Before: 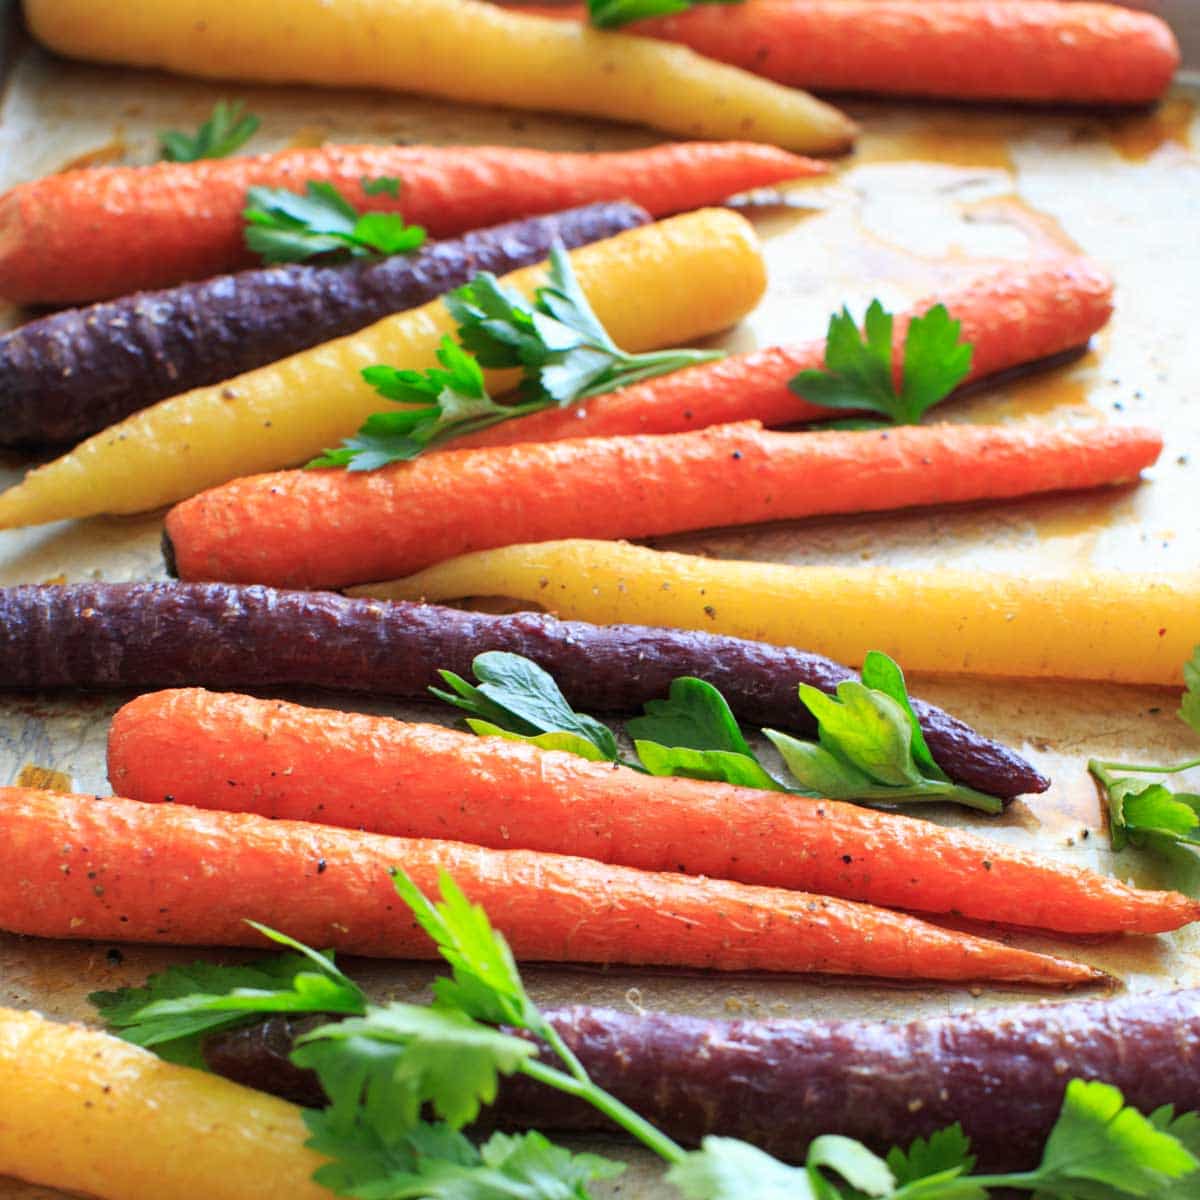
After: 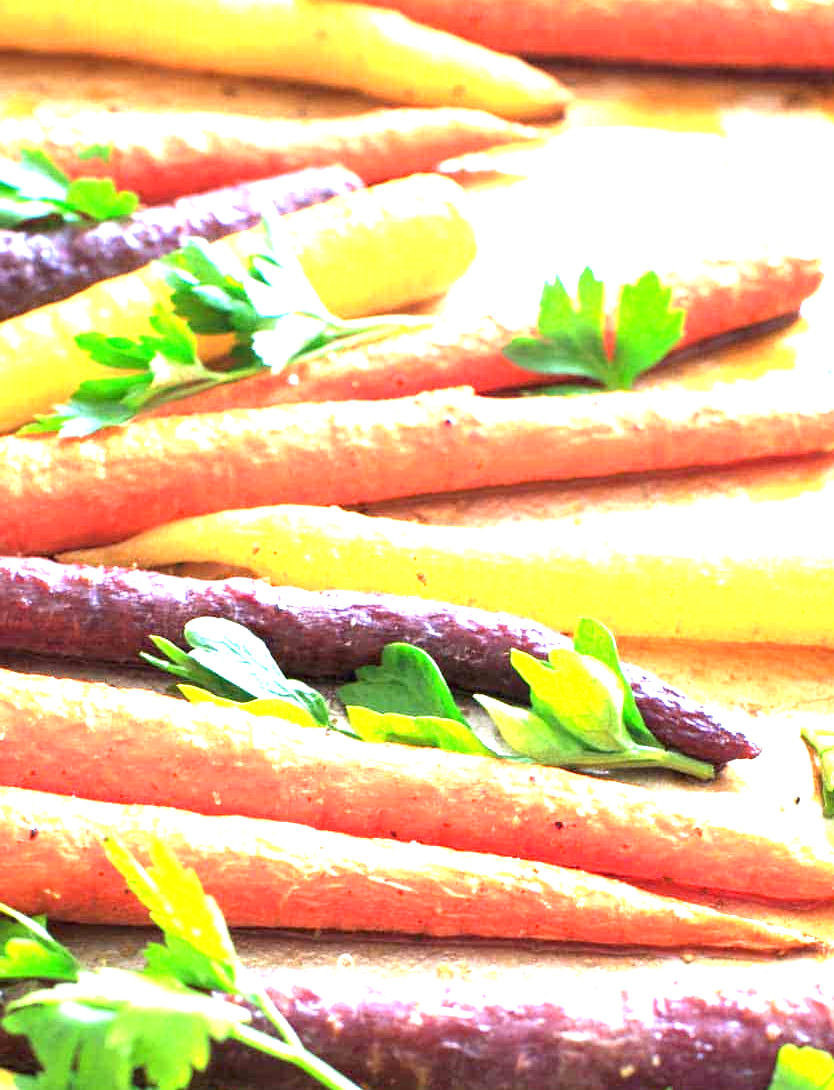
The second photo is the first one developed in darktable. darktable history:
crop and rotate: left 24.034%, top 2.838%, right 6.406%, bottom 6.299%
exposure: black level correction 0, exposure 2.088 EV, compensate exposure bias true, compensate highlight preservation false
